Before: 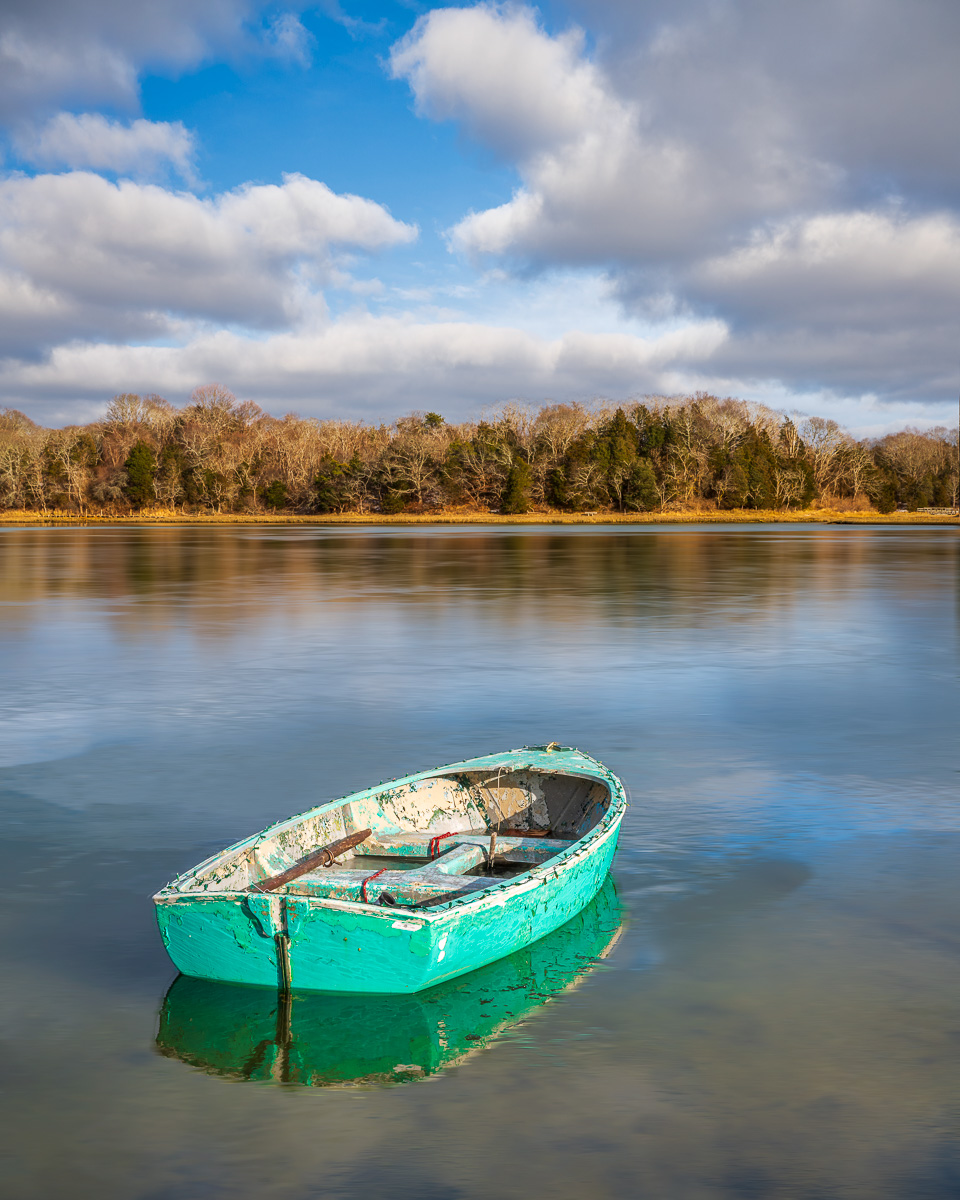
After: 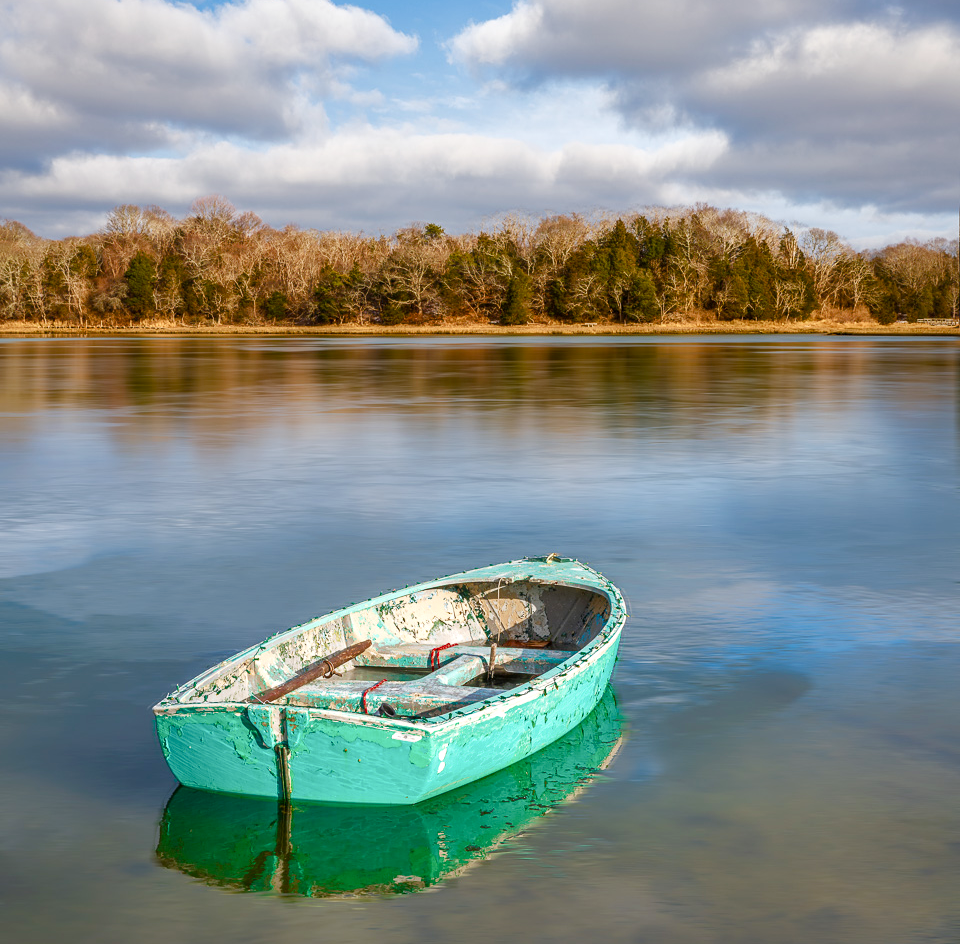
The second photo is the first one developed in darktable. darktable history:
color balance rgb: perceptual saturation grading › global saturation 20%, perceptual saturation grading › highlights -50%, perceptual saturation grading › shadows 30%
crop and rotate: top 15.774%, bottom 5.506%
exposure: exposure 0.15 EV, compensate highlight preservation false
